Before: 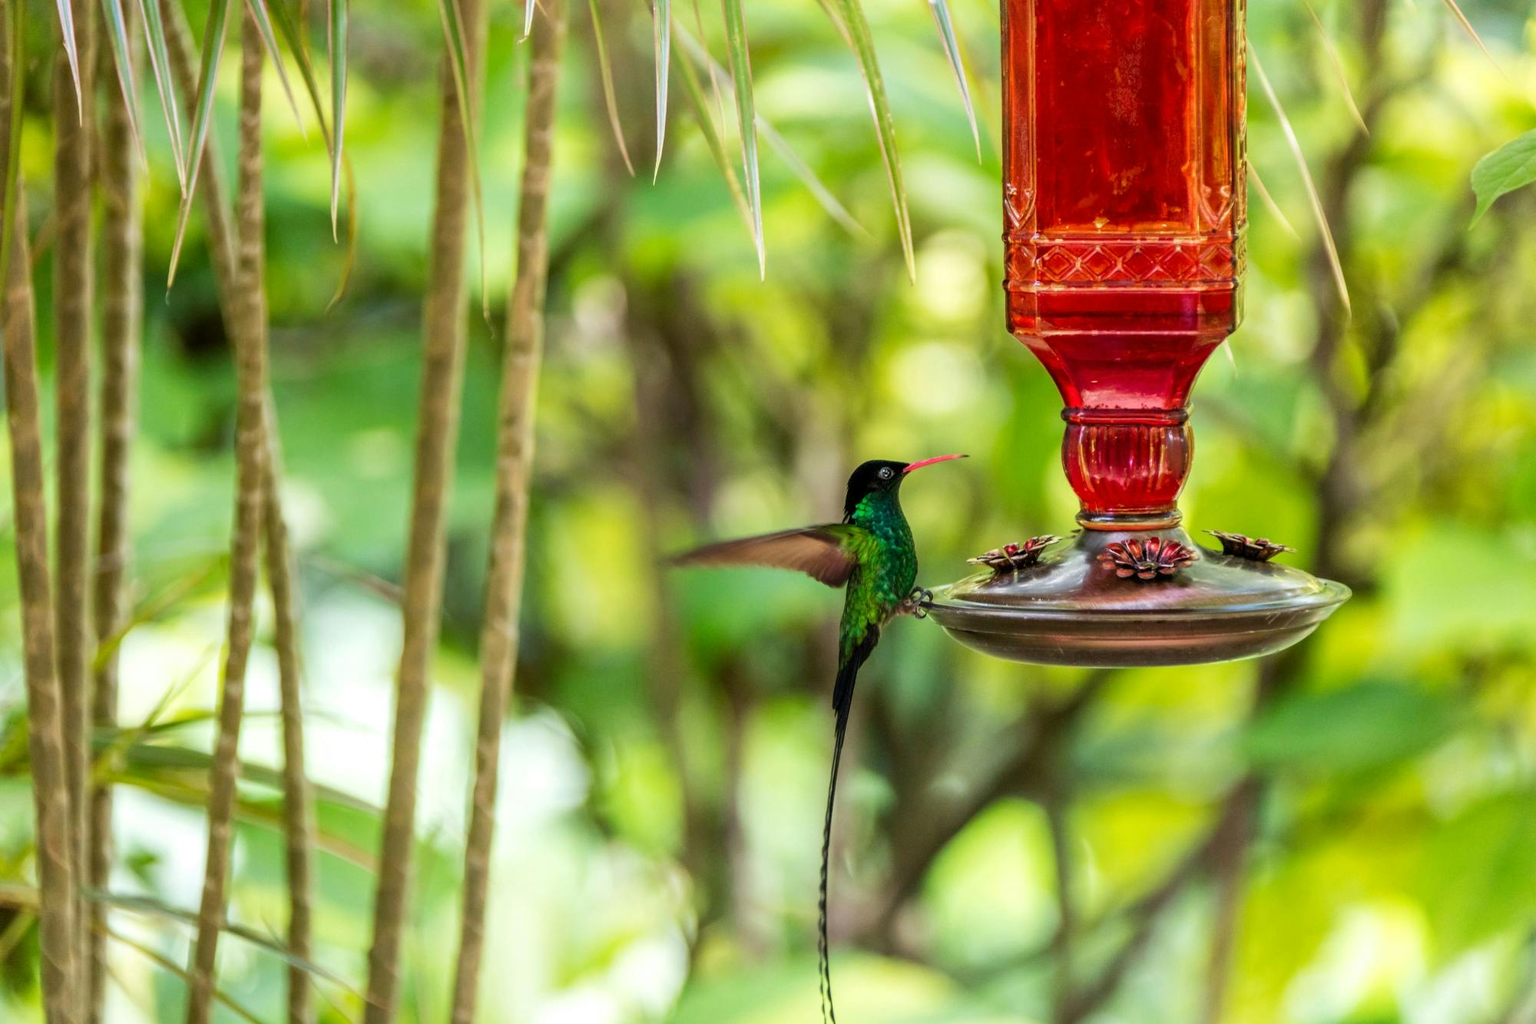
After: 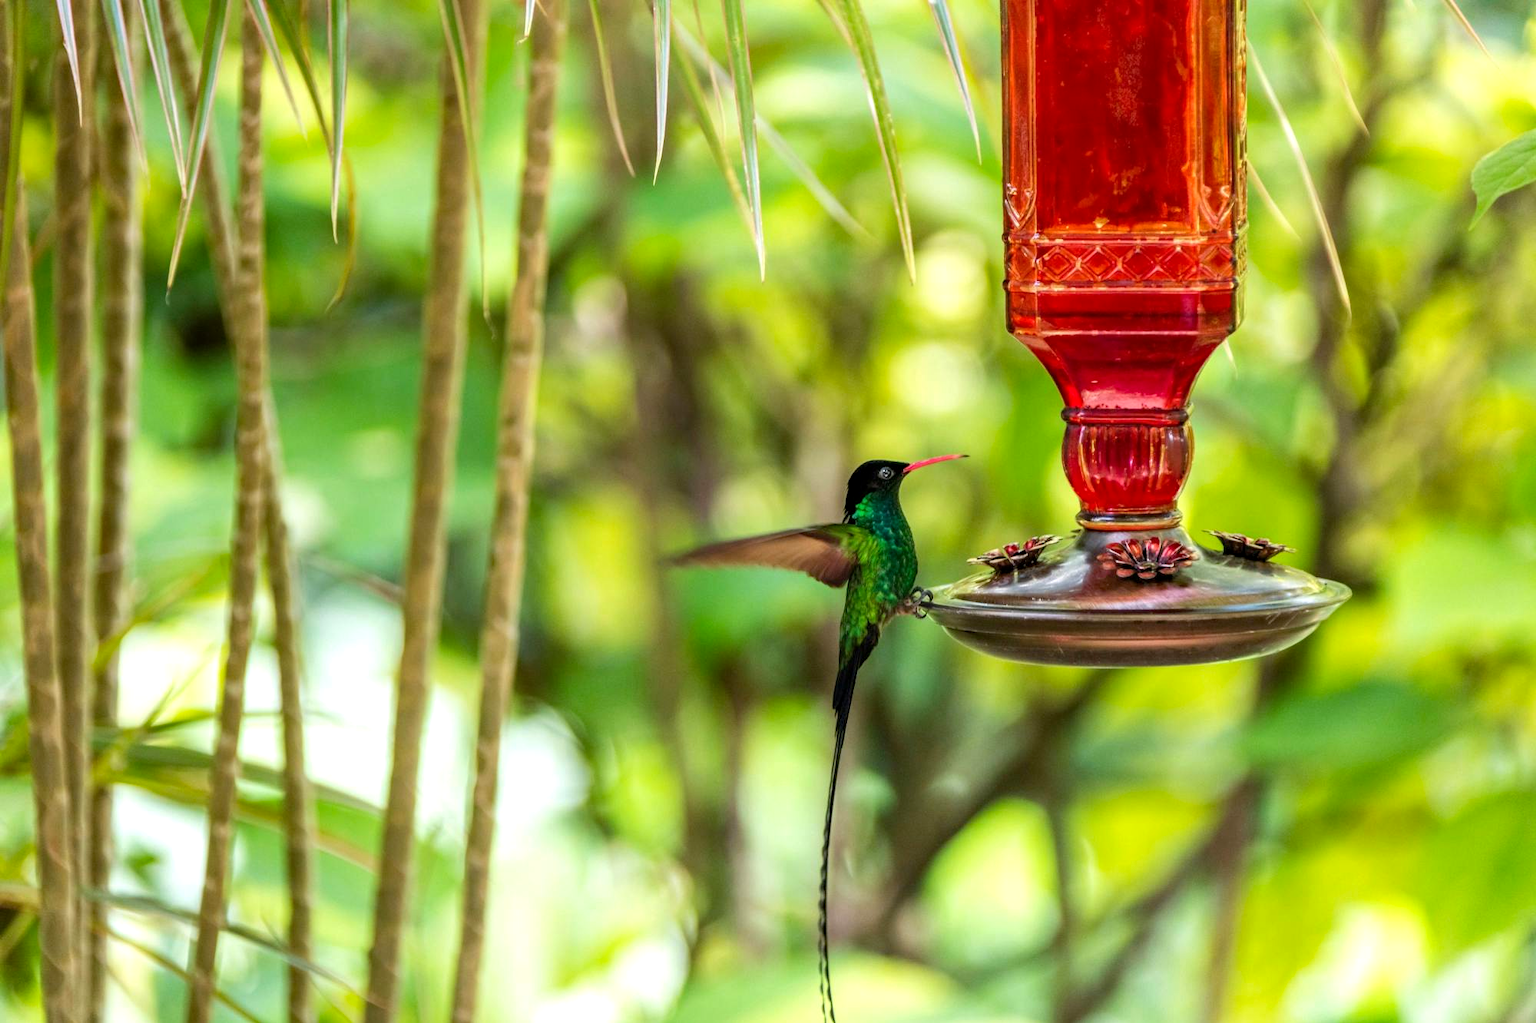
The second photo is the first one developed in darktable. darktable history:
haze removal: compatibility mode true, adaptive false
exposure: exposure 0.203 EV, compensate highlight preservation false
